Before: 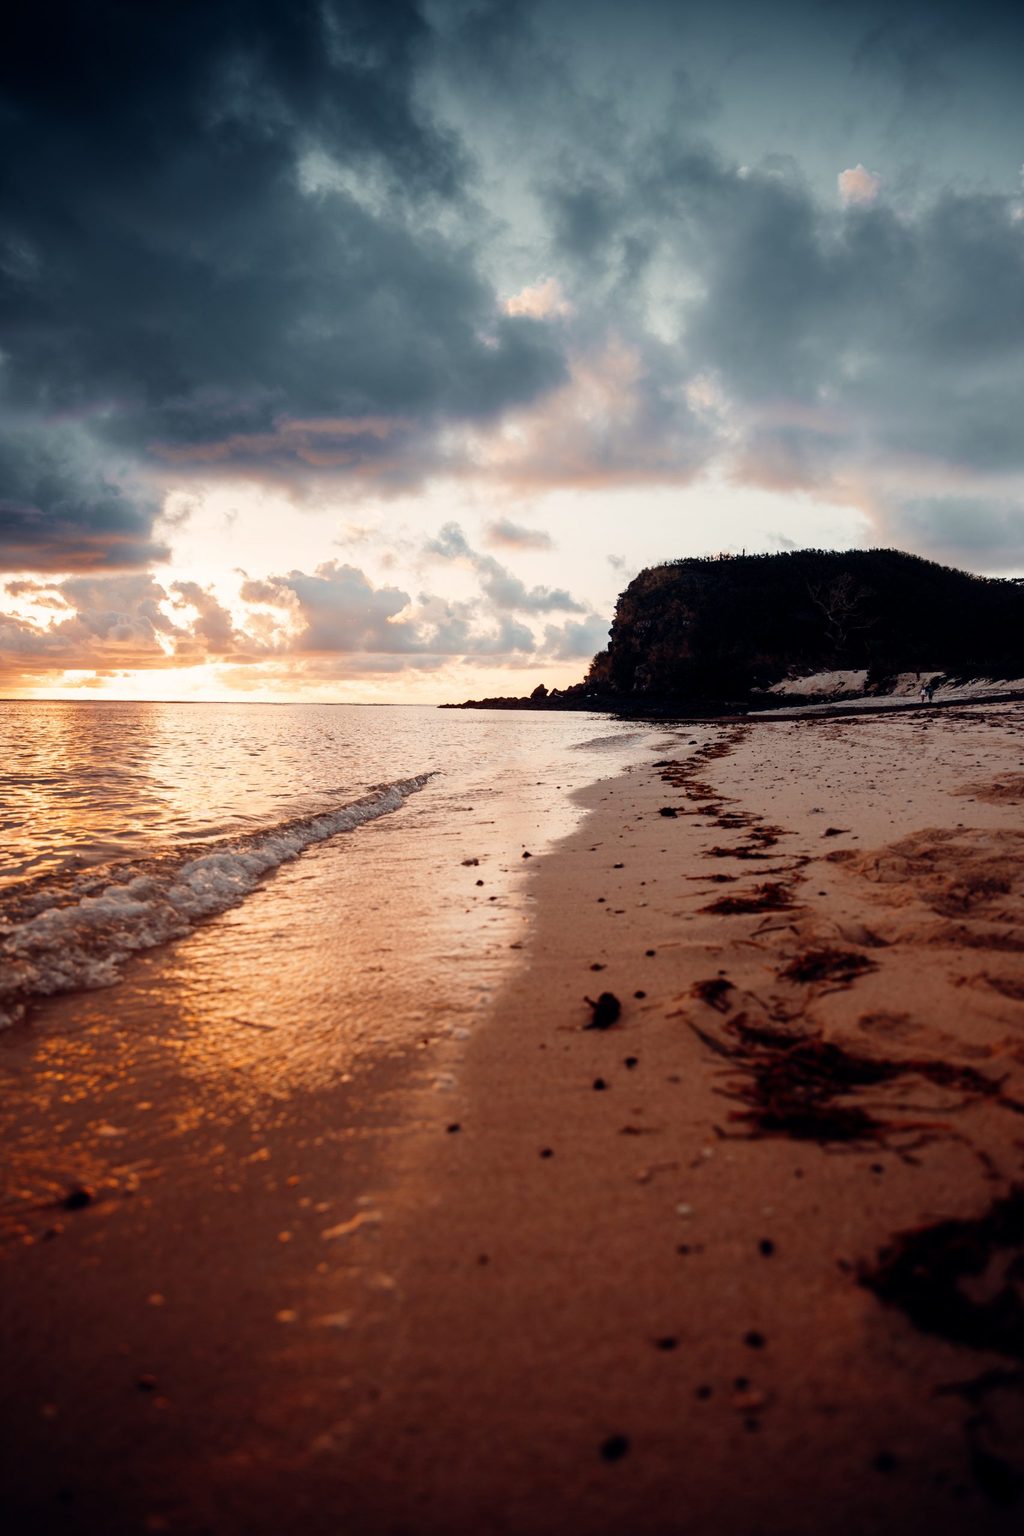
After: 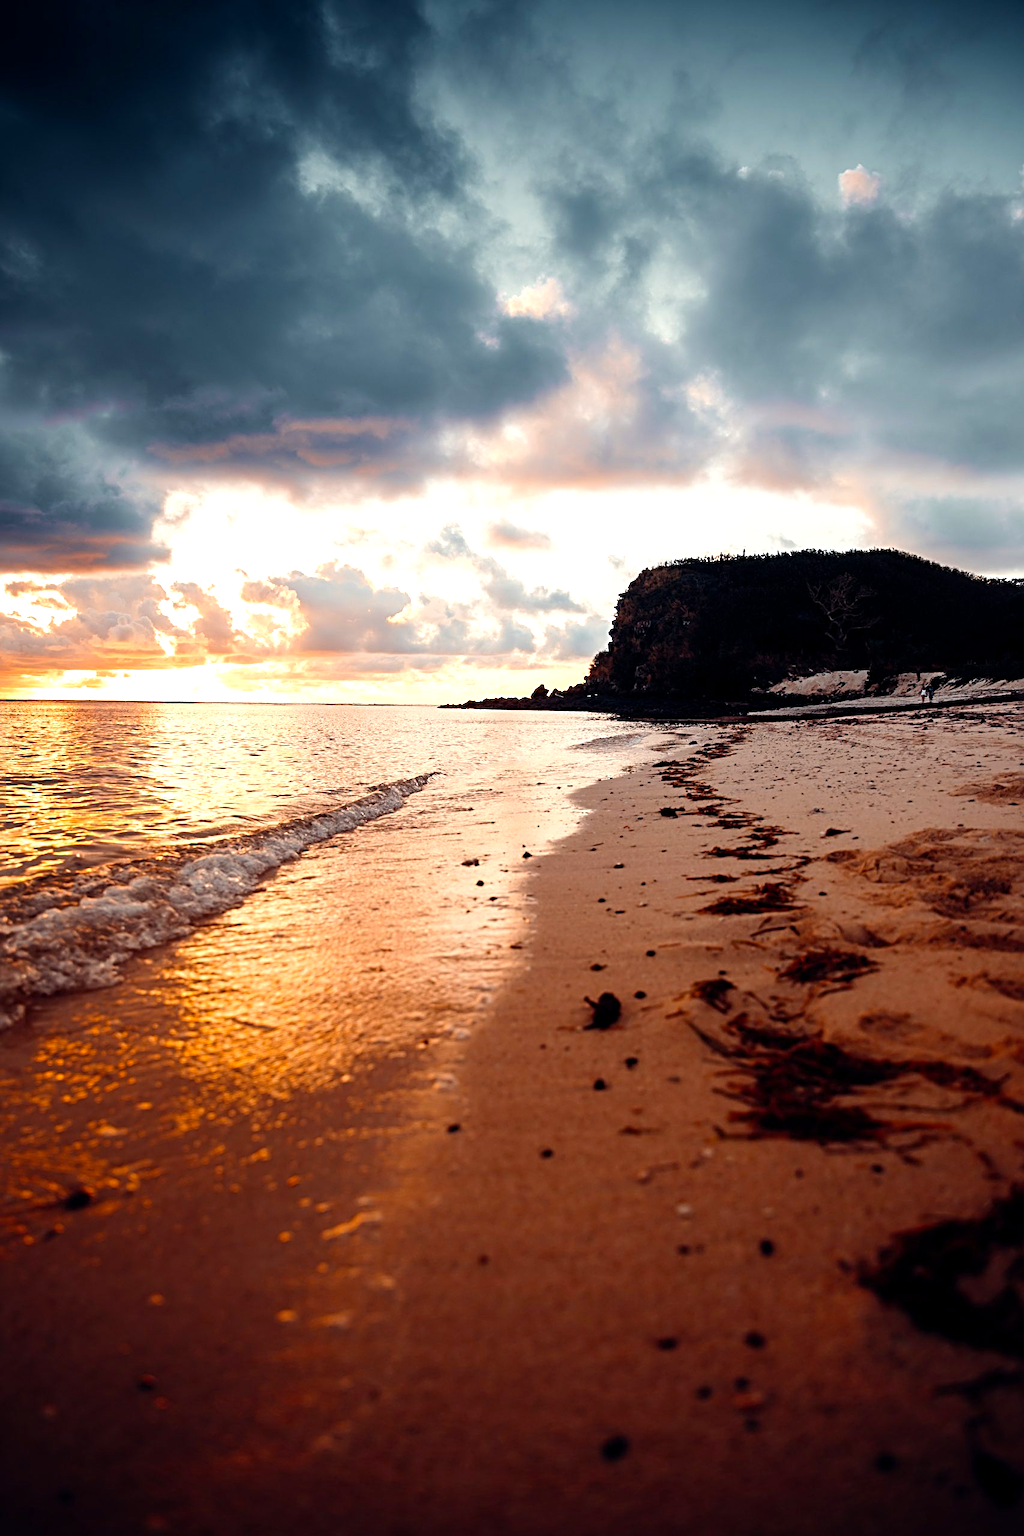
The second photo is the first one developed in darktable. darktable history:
sharpen: radius 3.985
color balance rgb: linear chroma grading › global chroma 0.521%, perceptual saturation grading › global saturation 19.864%, perceptual brilliance grading › global brilliance 12.638%
